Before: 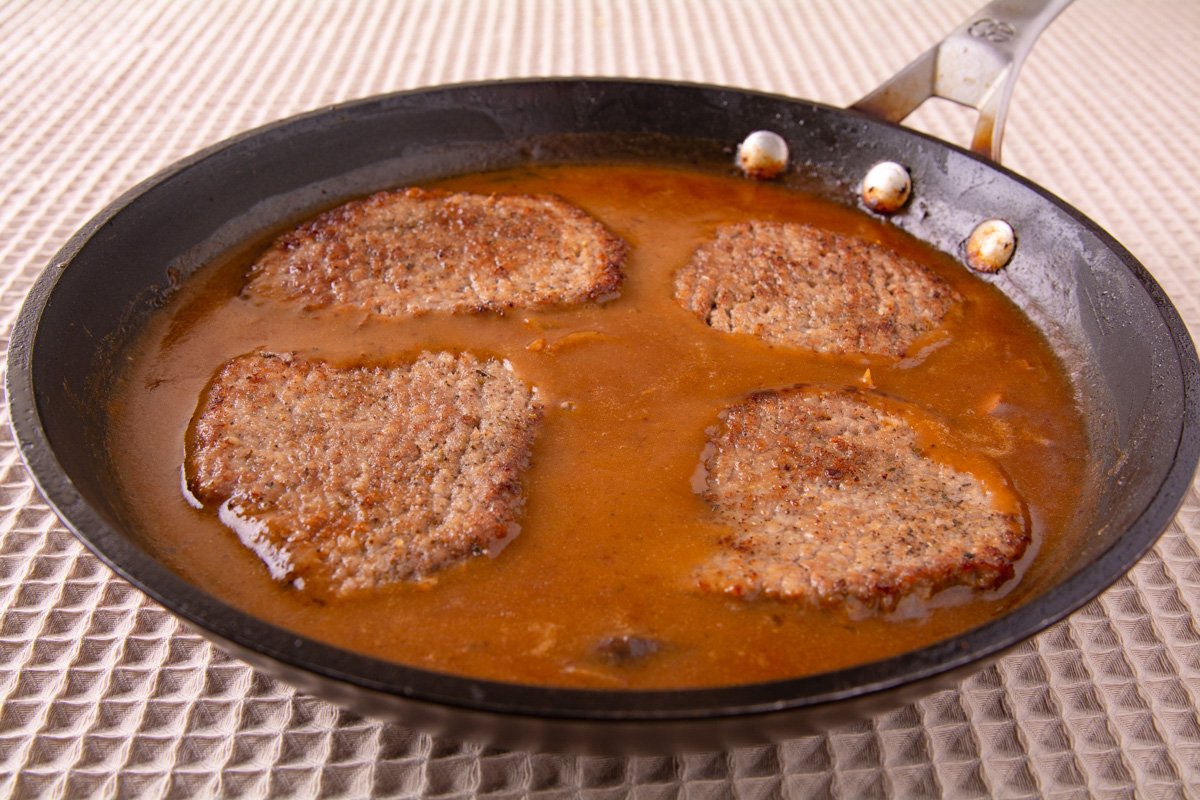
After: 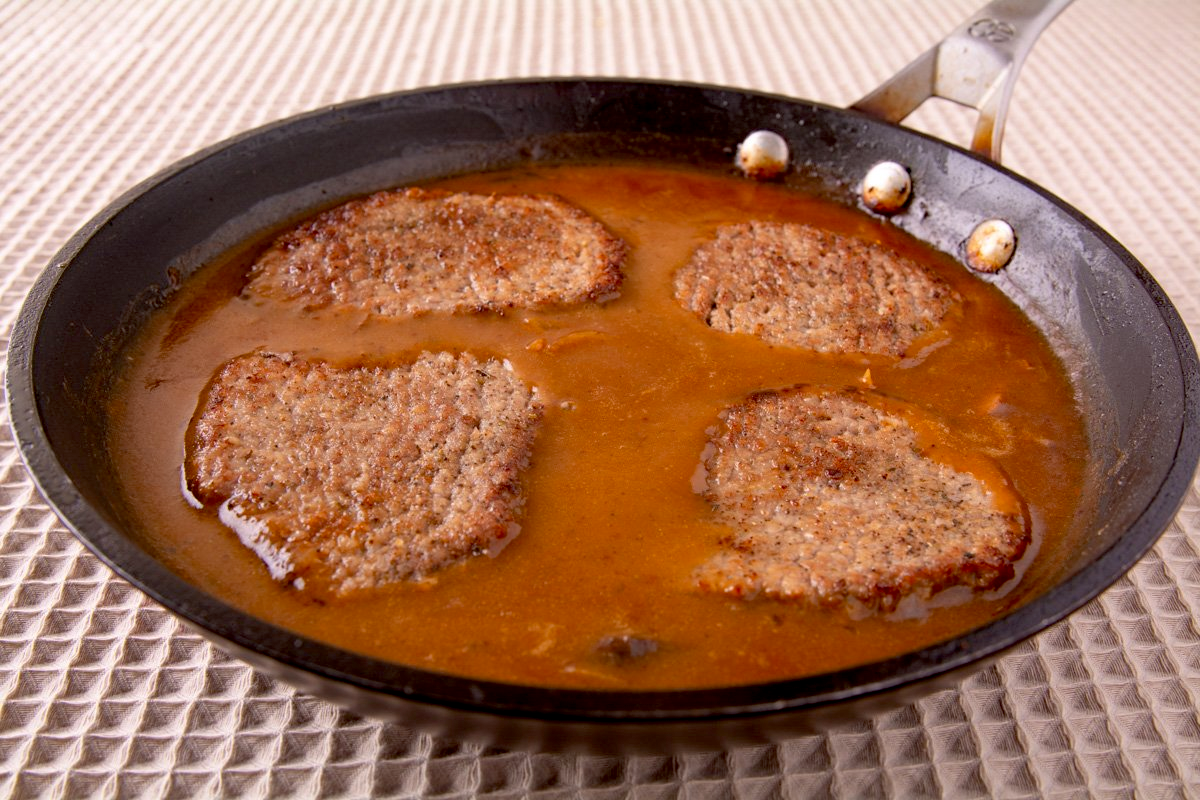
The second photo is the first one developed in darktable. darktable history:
exposure: black level correction 0.01, exposure 0.016 EV, compensate exposure bias true, compensate highlight preservation false
